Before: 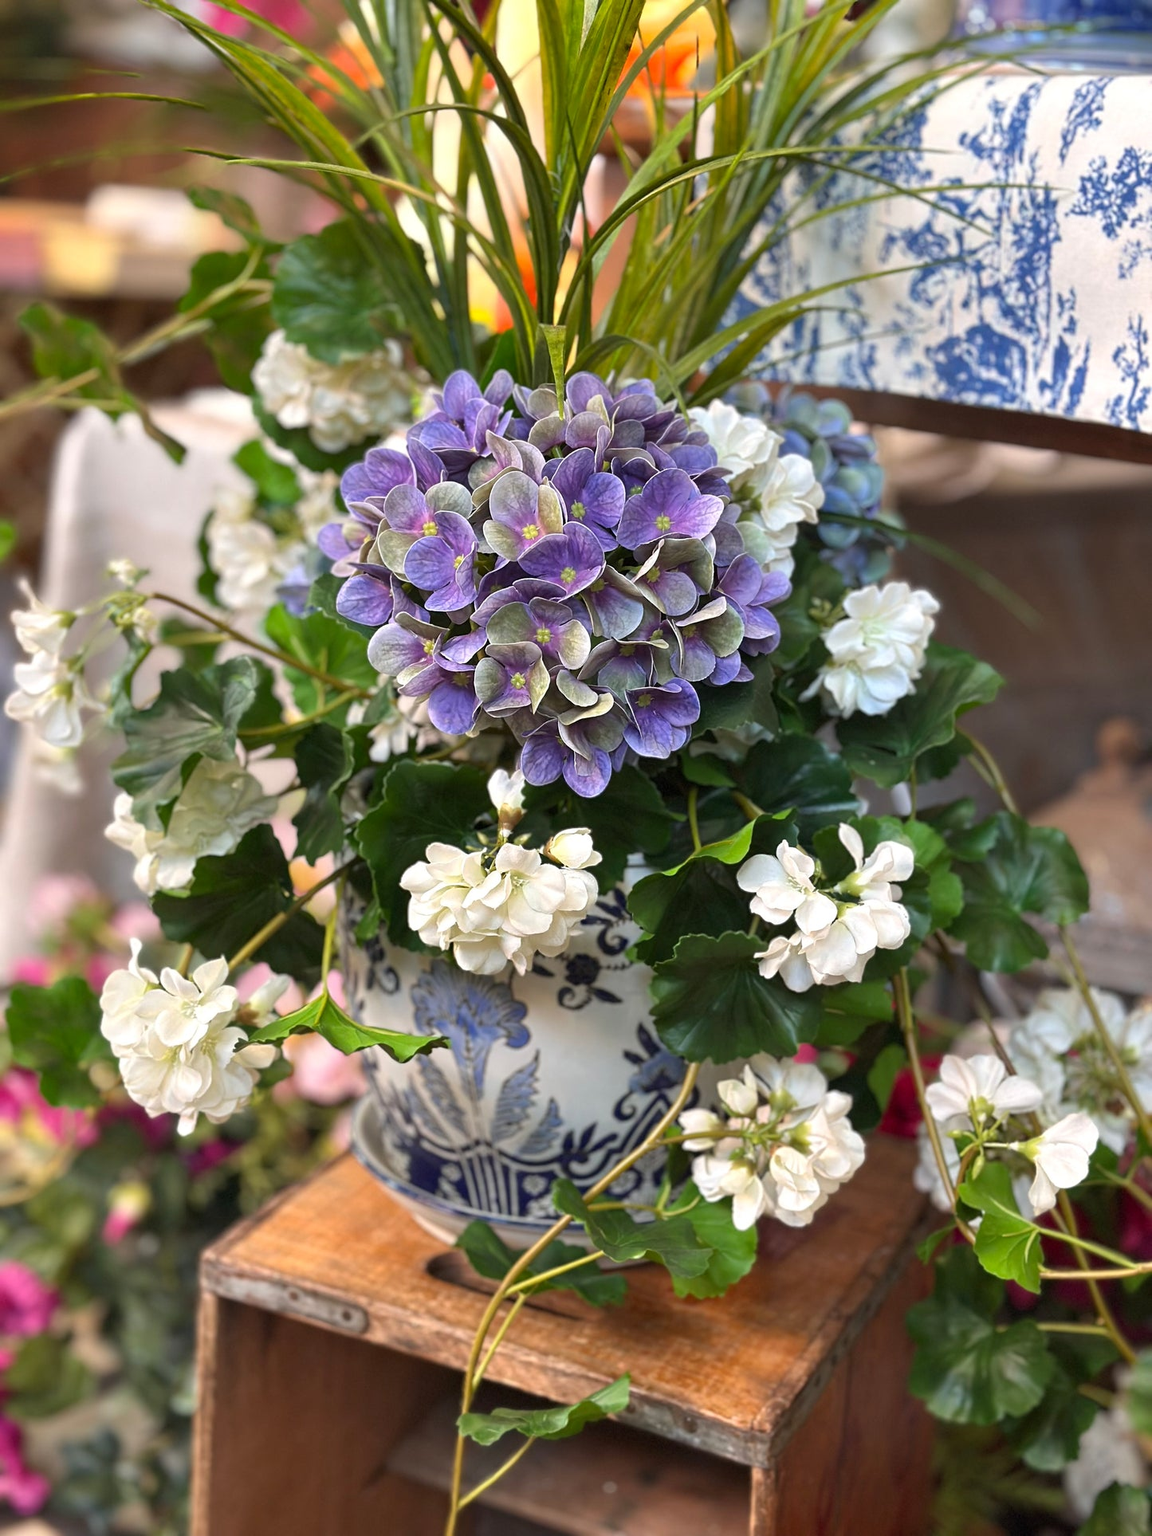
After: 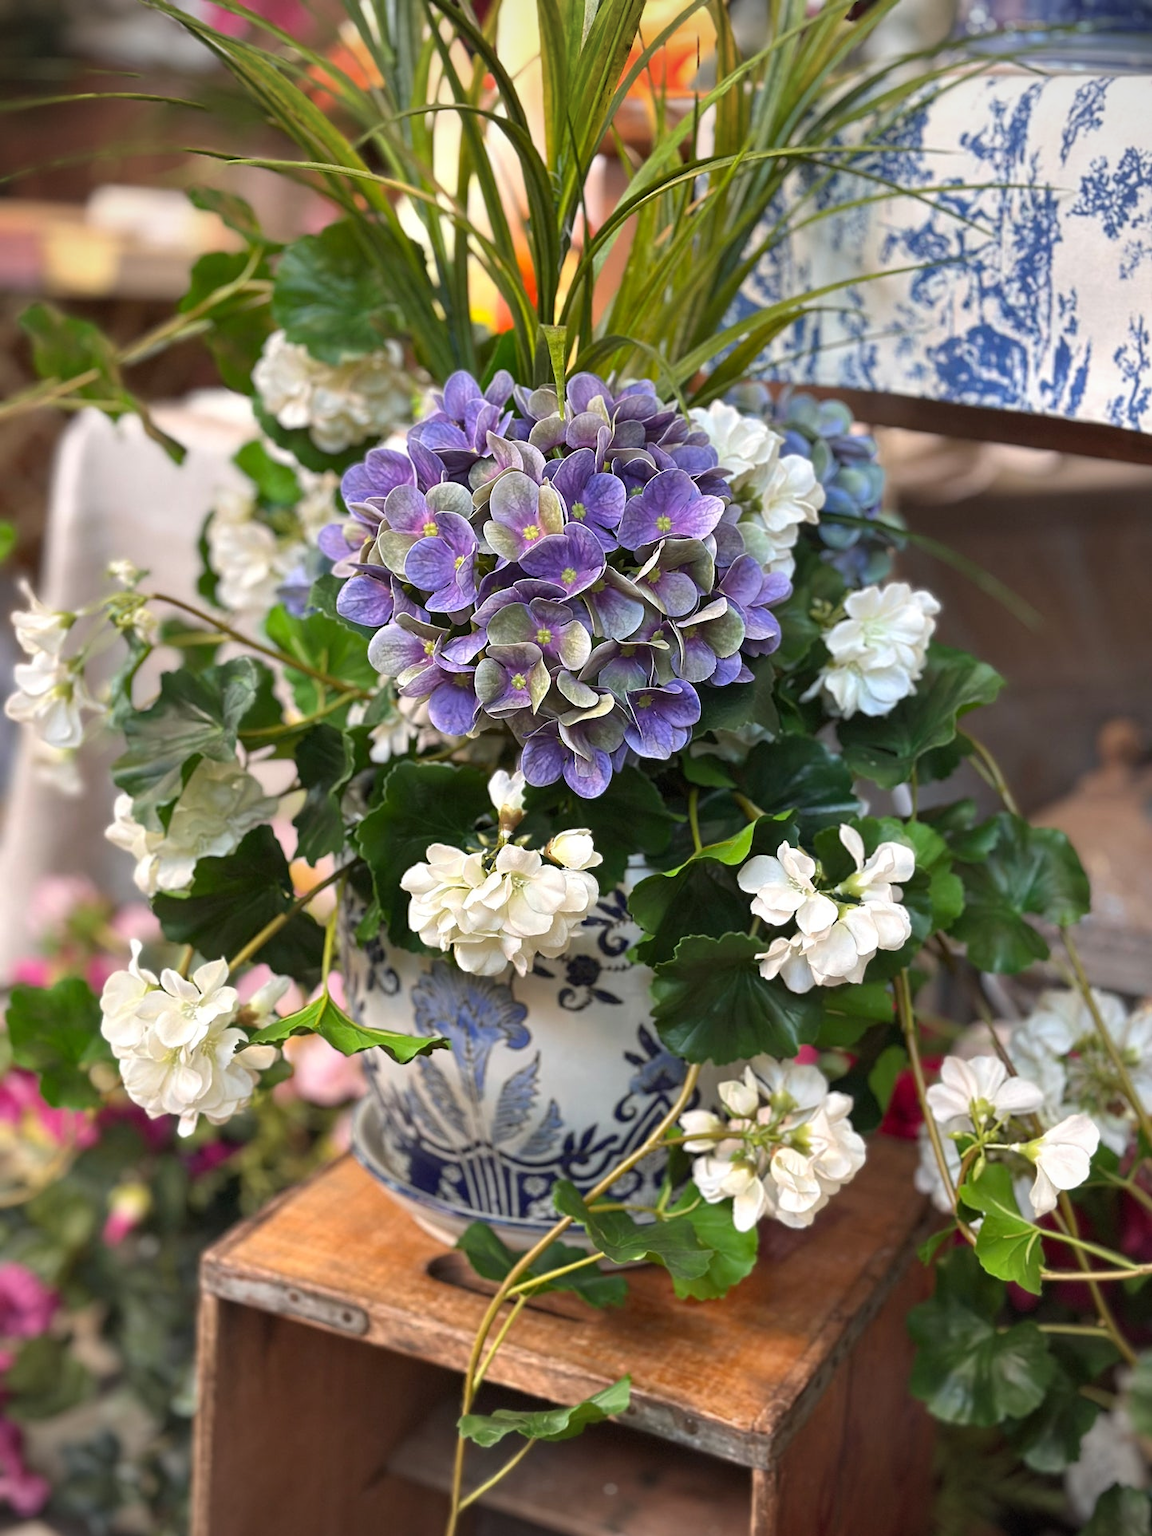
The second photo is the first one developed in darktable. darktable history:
crop: bottom 0.071%
vignetting: fall-off radius 63.6%
